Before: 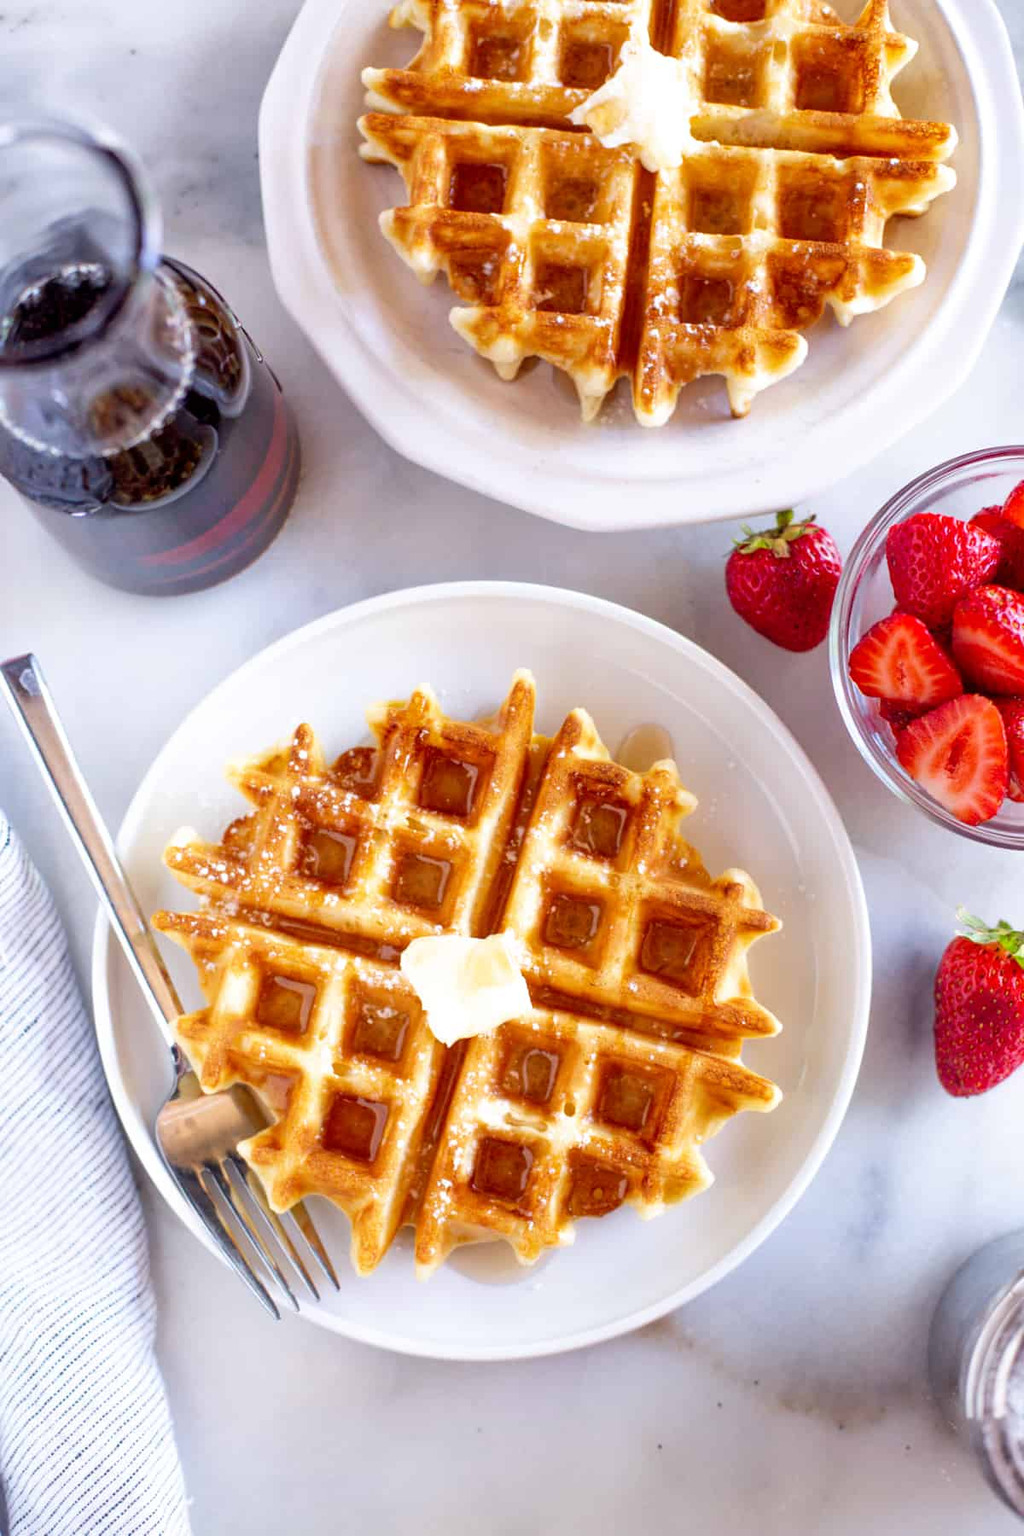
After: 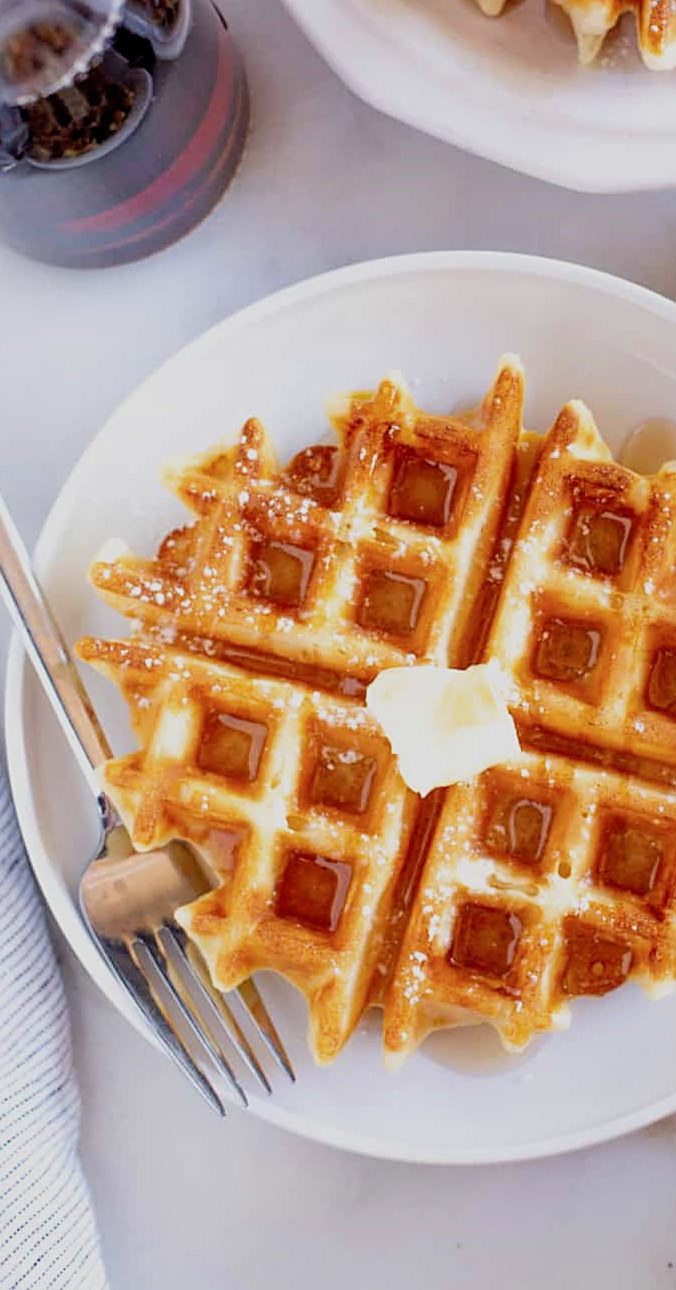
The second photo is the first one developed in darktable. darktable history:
crop: left 8.662%, top 23.894%, right 34.941%, bottom 4.415%
sharpen: on, module defaults
filmic rgb: black relative exposure -16 EV, white relative exposure 4.01 EV, target black luminance 0%, hardness 7.59, latitude 73.05%, contrast 0.905, highlights saturation mix 10.57%, shadows ↔ highlights balance -0.367%
